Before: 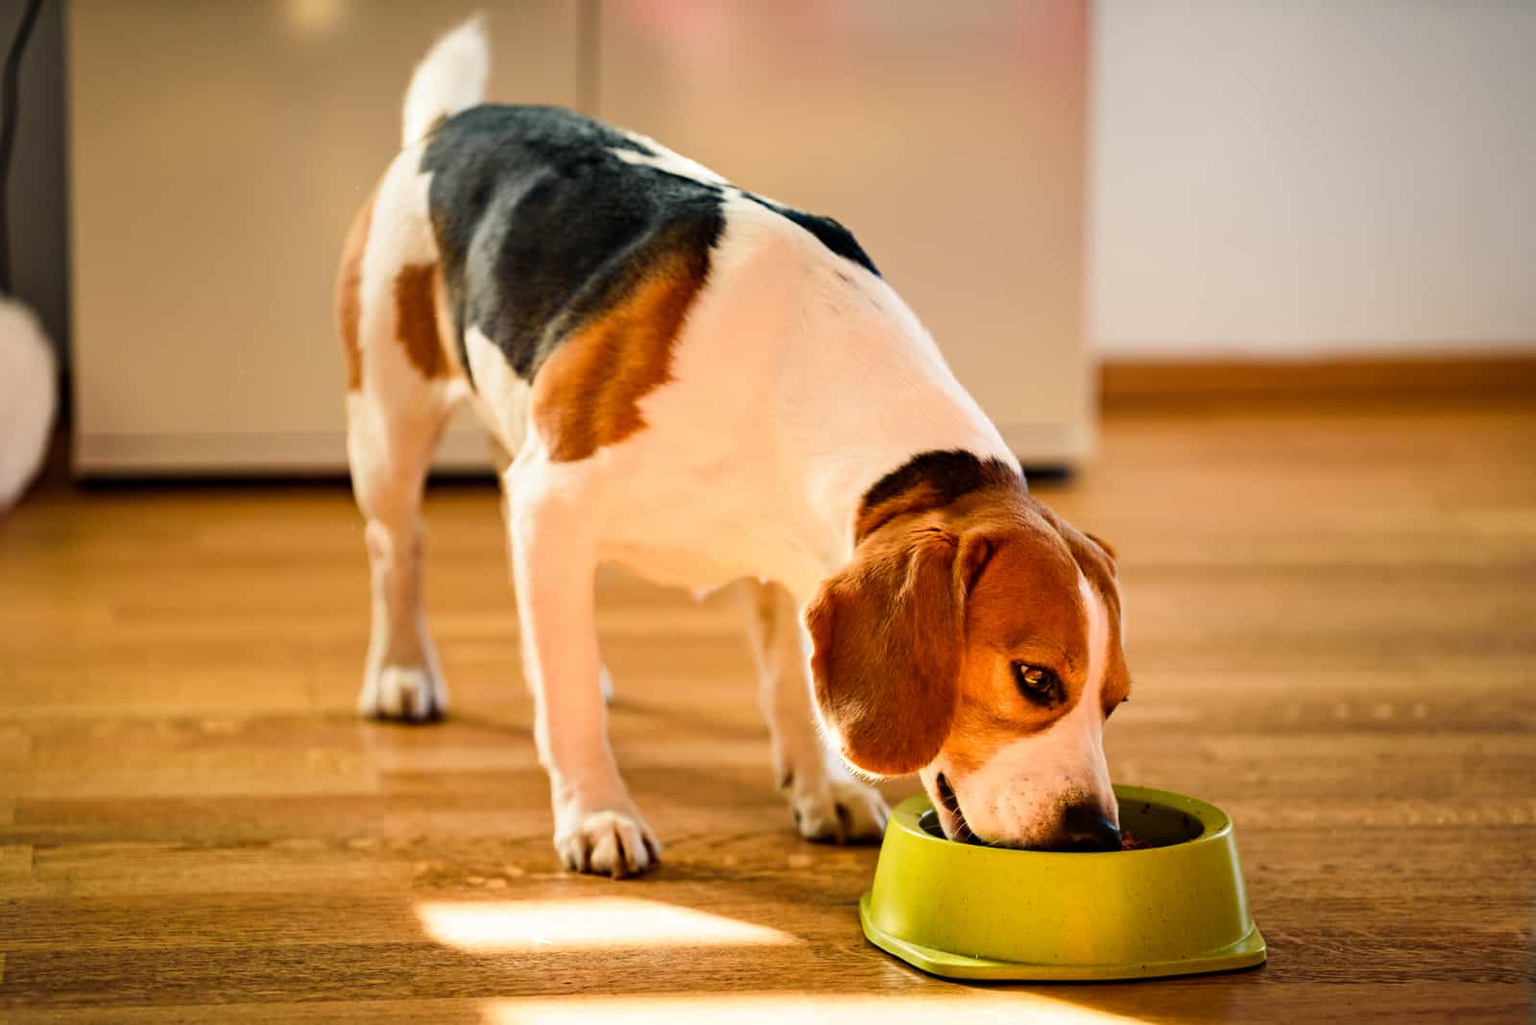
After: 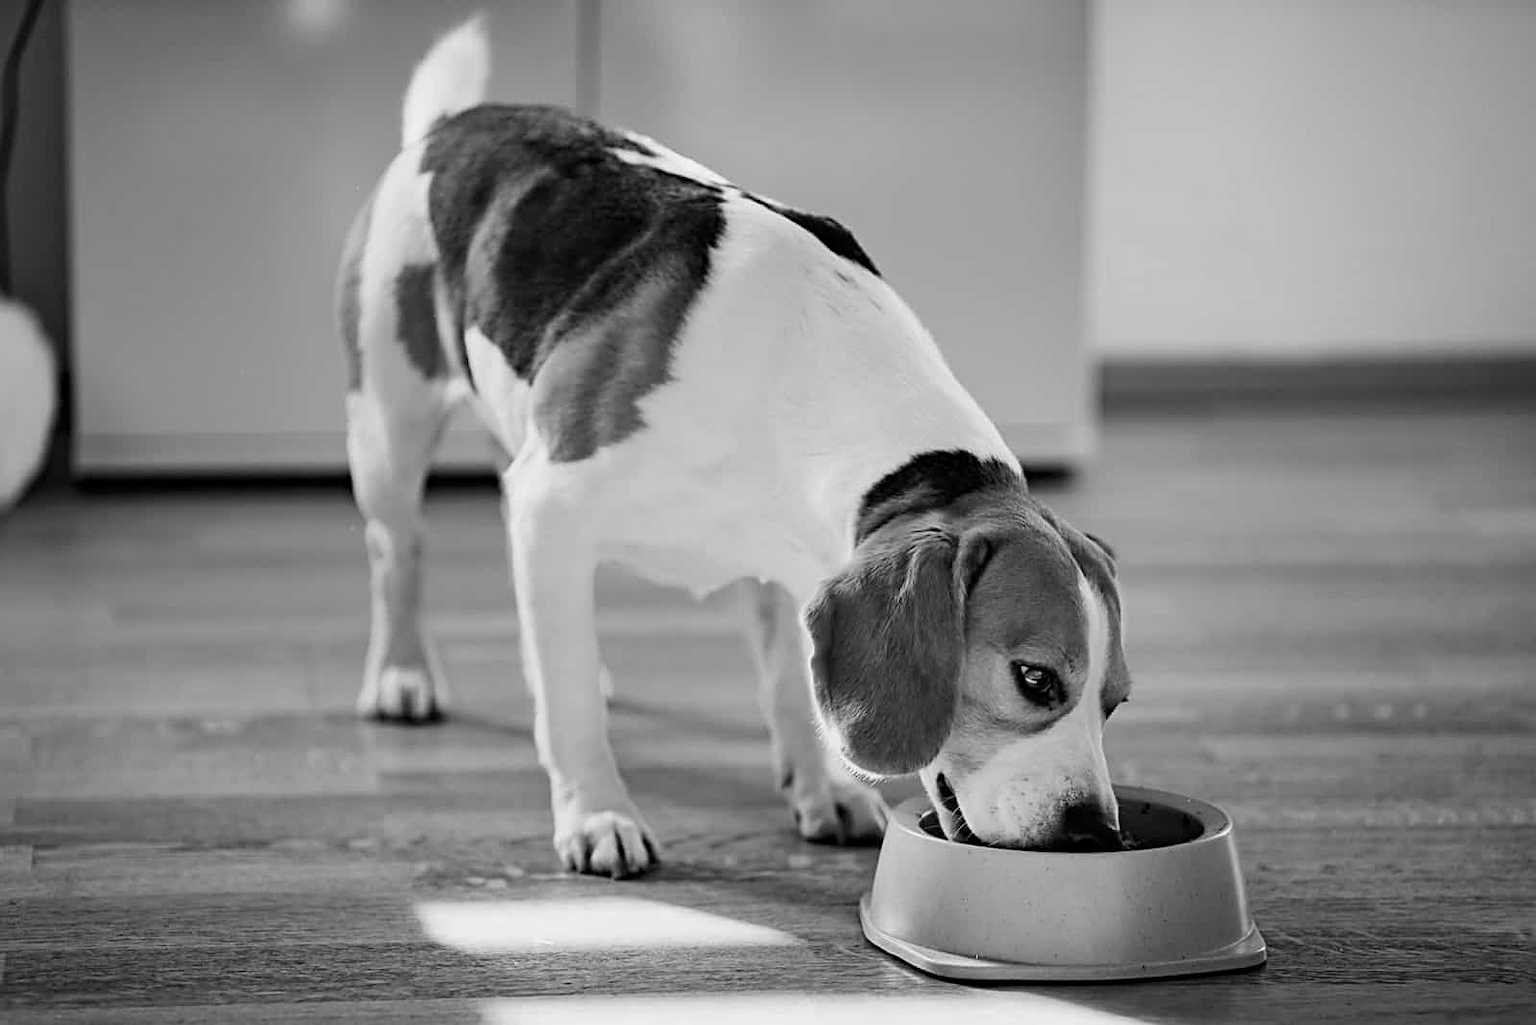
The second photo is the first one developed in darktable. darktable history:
monochrome: on, module defaults
sharpen: on, module defaults
exposure: exposure -0.177 EV, compensate highlight preservation false
color balance rgb: perceptual saturation grading › global saturation 35%, perceptual saturation grading › highlights -25%, perceptual saturation grading › shadows 50%
